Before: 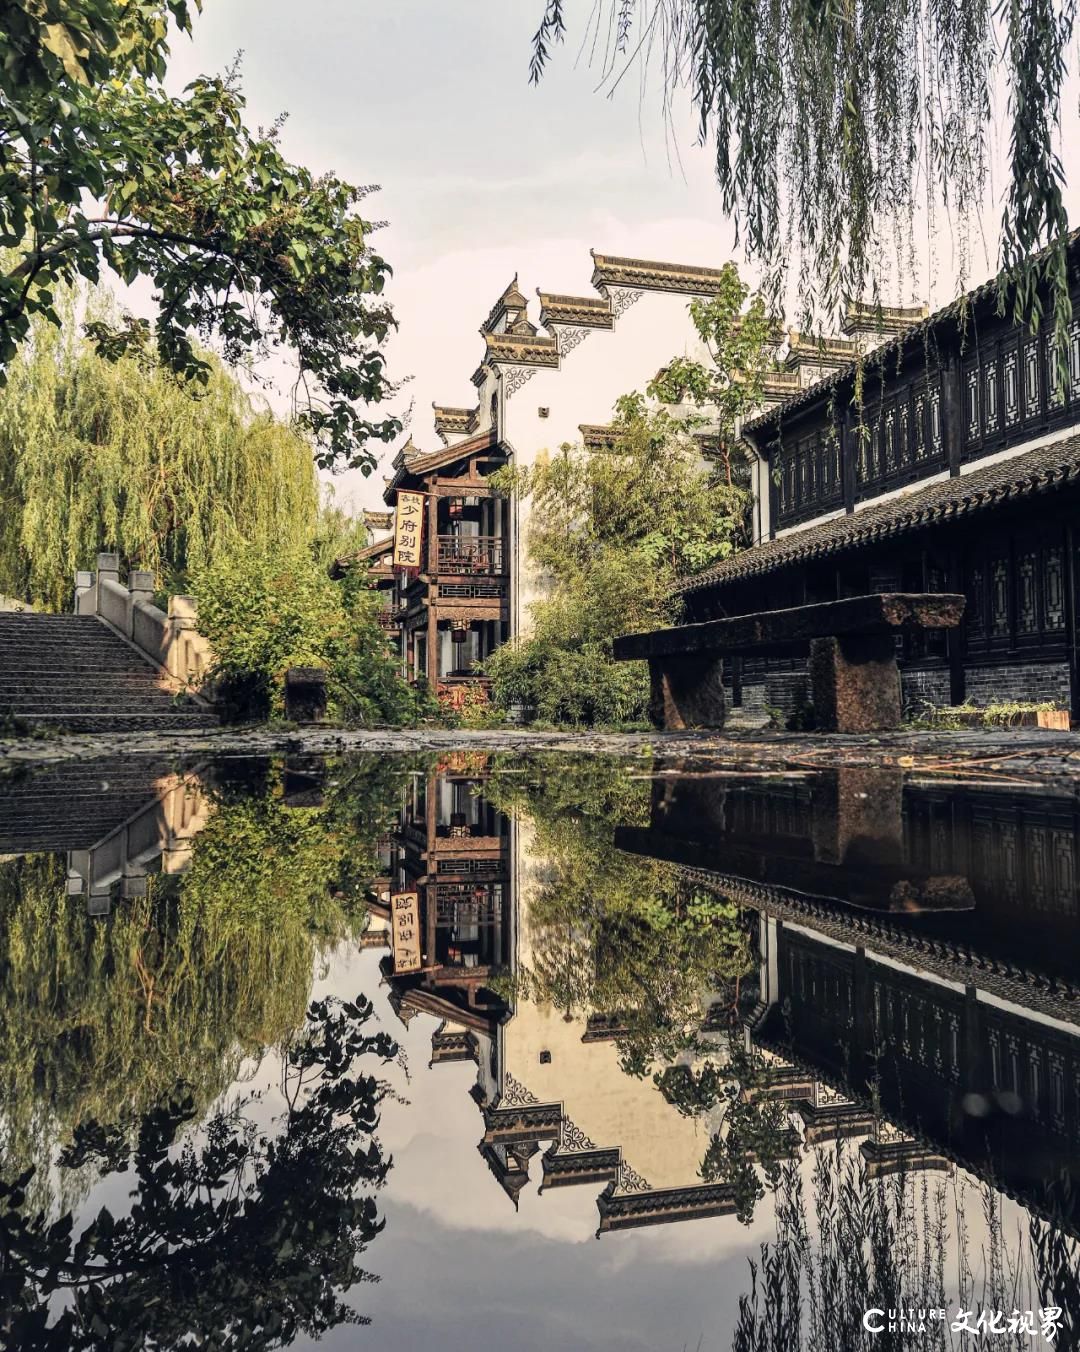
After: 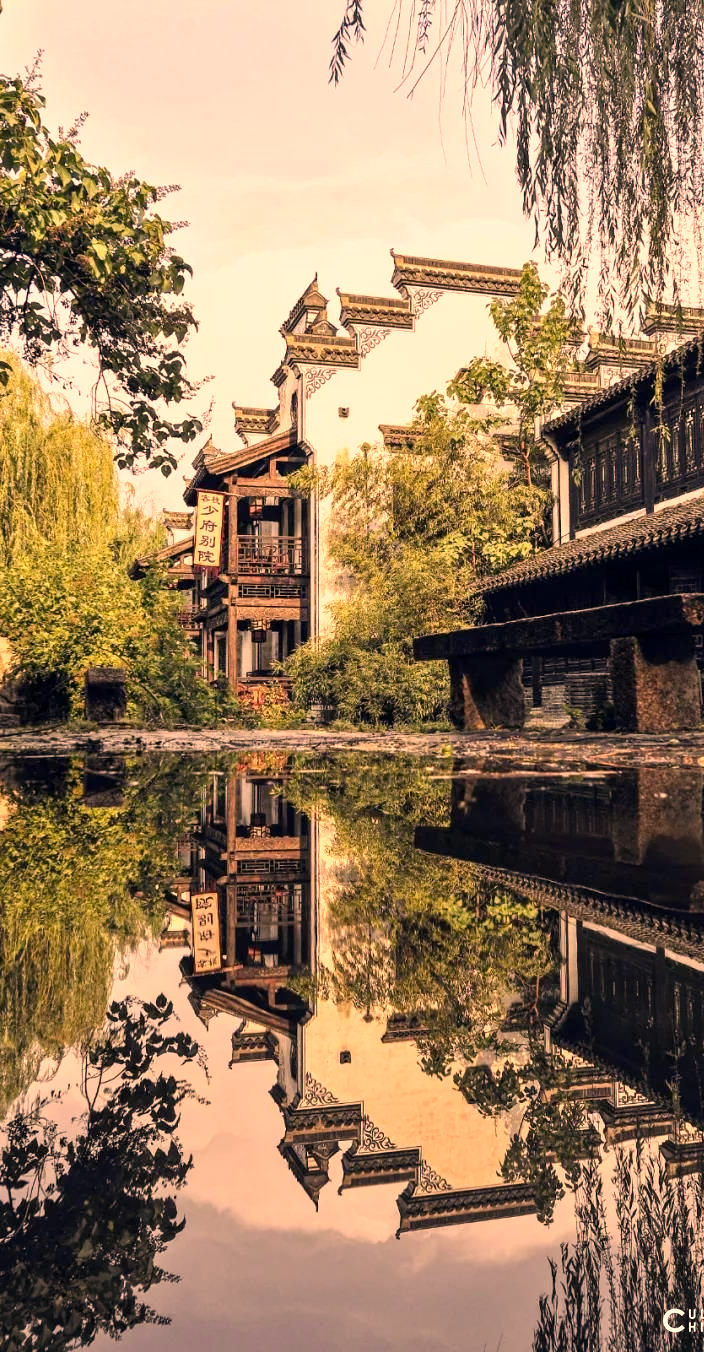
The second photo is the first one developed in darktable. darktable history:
color correction: highlights a* 21.99, highlights b* 22.4
color calibration: x 0.343, y 0.357, temperature 5126.49 K, gamut compression 1.65
crop and rotate: left 18.535%, right 16.249%
exposure: black level correction 0.001, exposure 0.295 EV, compensate highlight preservation false
